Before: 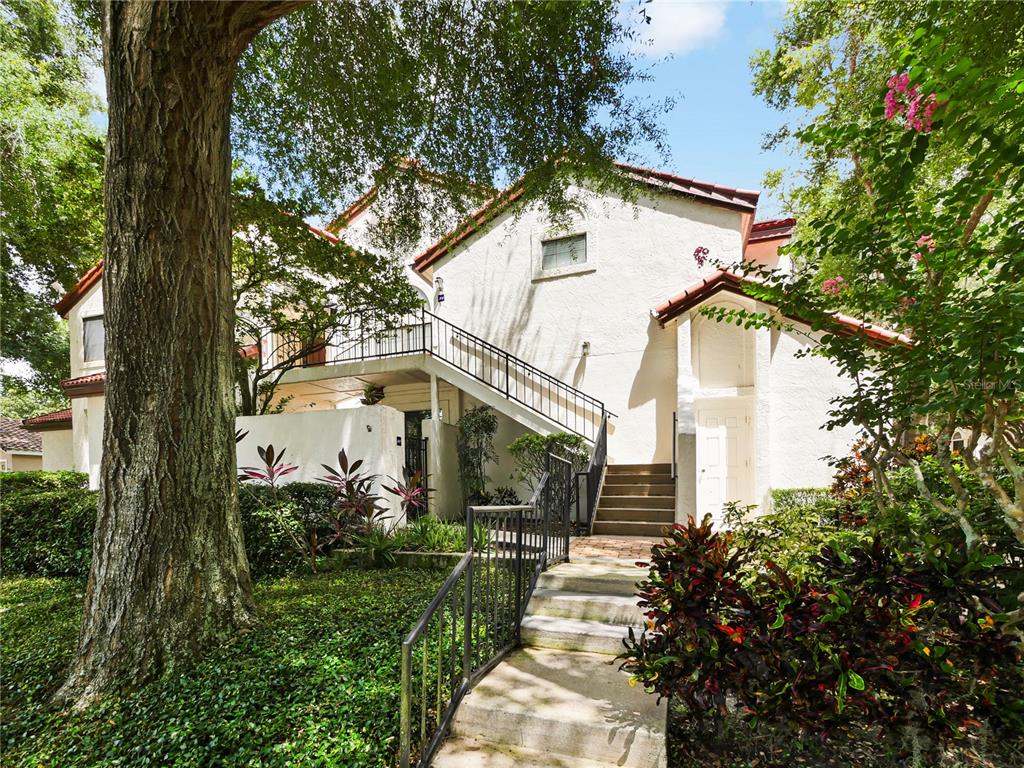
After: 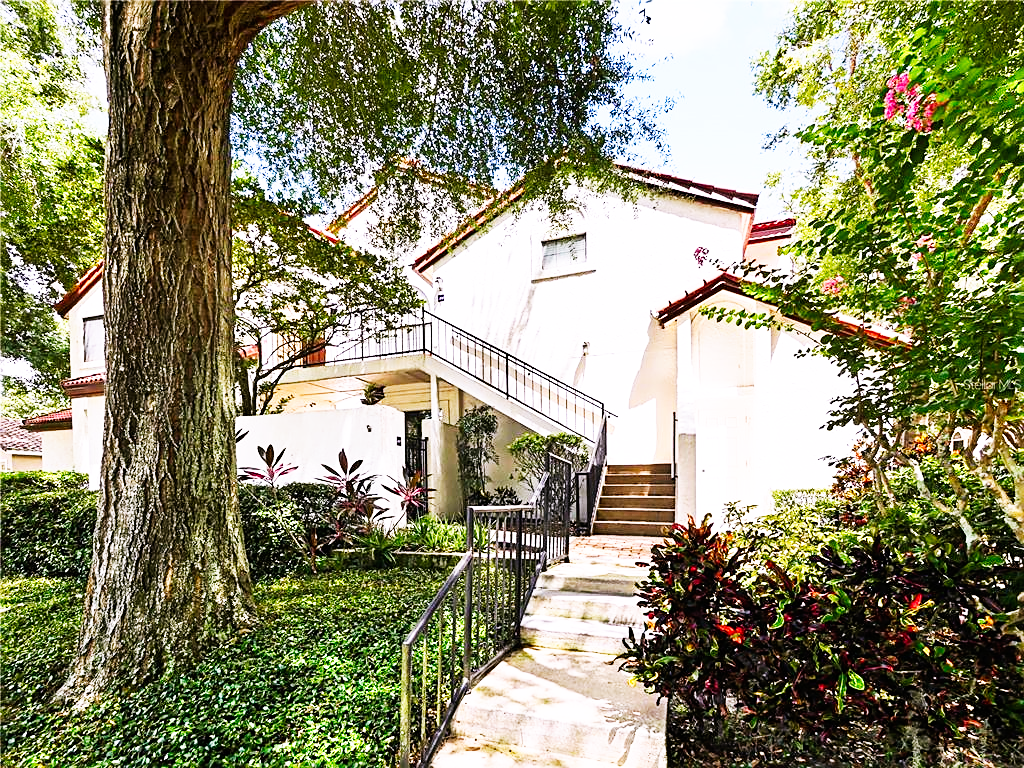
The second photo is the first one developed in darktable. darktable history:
base curve: curves: ch0 [(0, 0) (0.007, 0.004) (0.027, 0.03) (0.046, 0.07) (0.207, 0.54) (0.442, 0.872) (0.673, 0.972) (1, 1)], preserve colors none
white balance: red 1.066, blue 1.119
sharpen: on, module defaults
